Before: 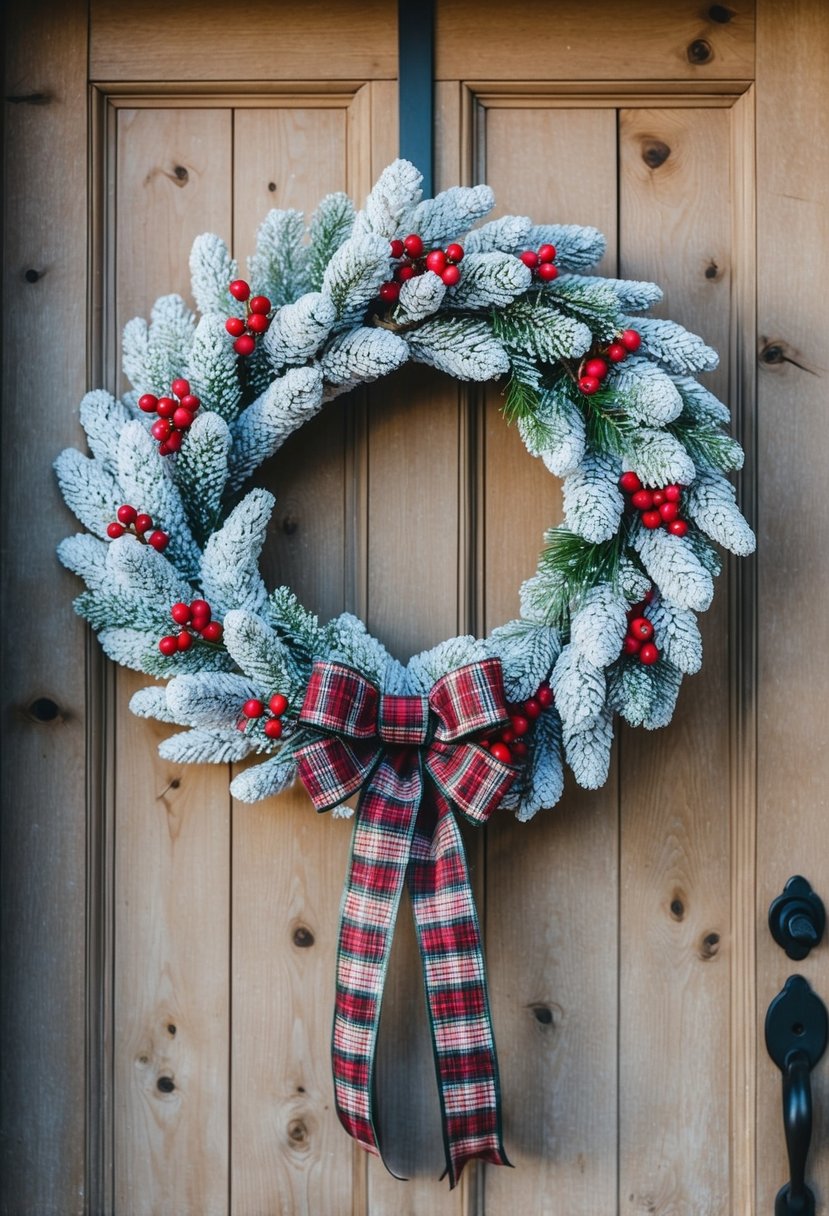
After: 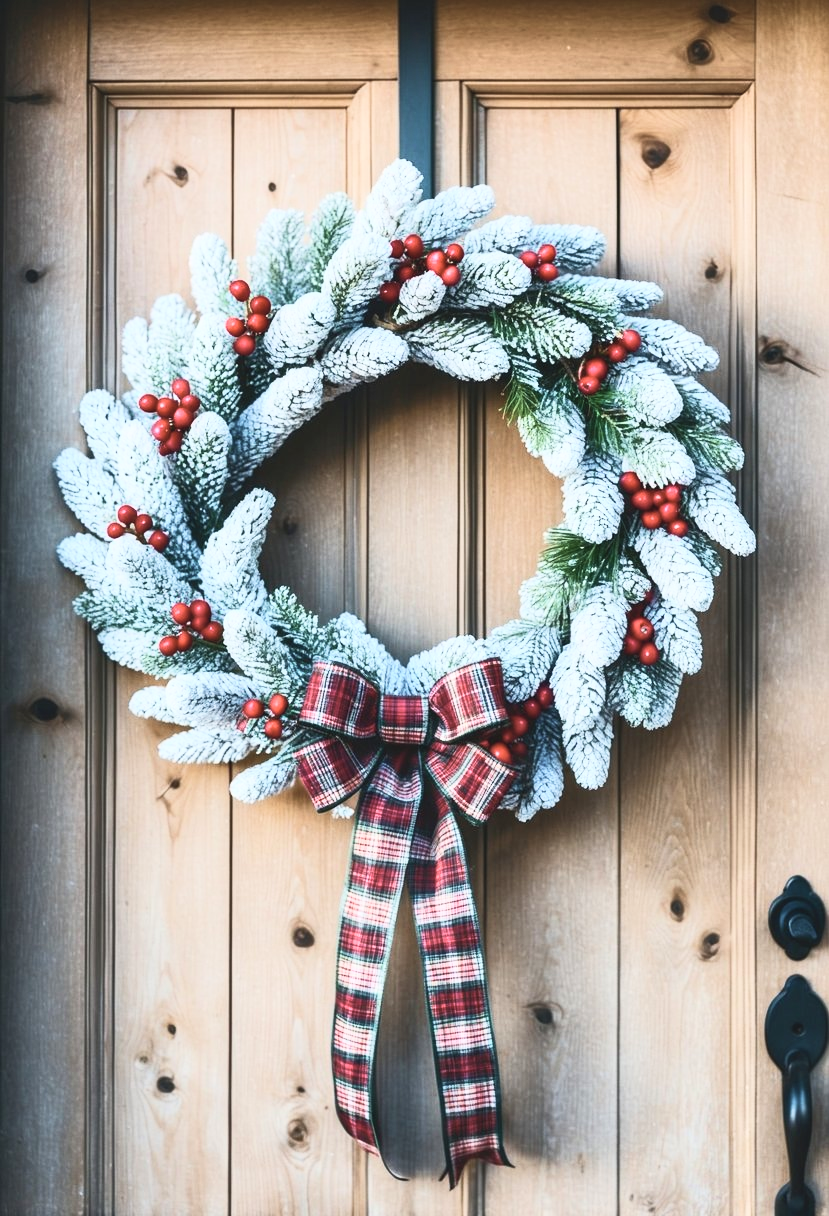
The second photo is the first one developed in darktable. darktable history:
contrast brightness saturation: contrast 0.448, brightness 0.558, saturation -0.19
velvia: on, module defaults
shadows and highlights: shadows 20.95, highlights -36.99, soften with gaussian
